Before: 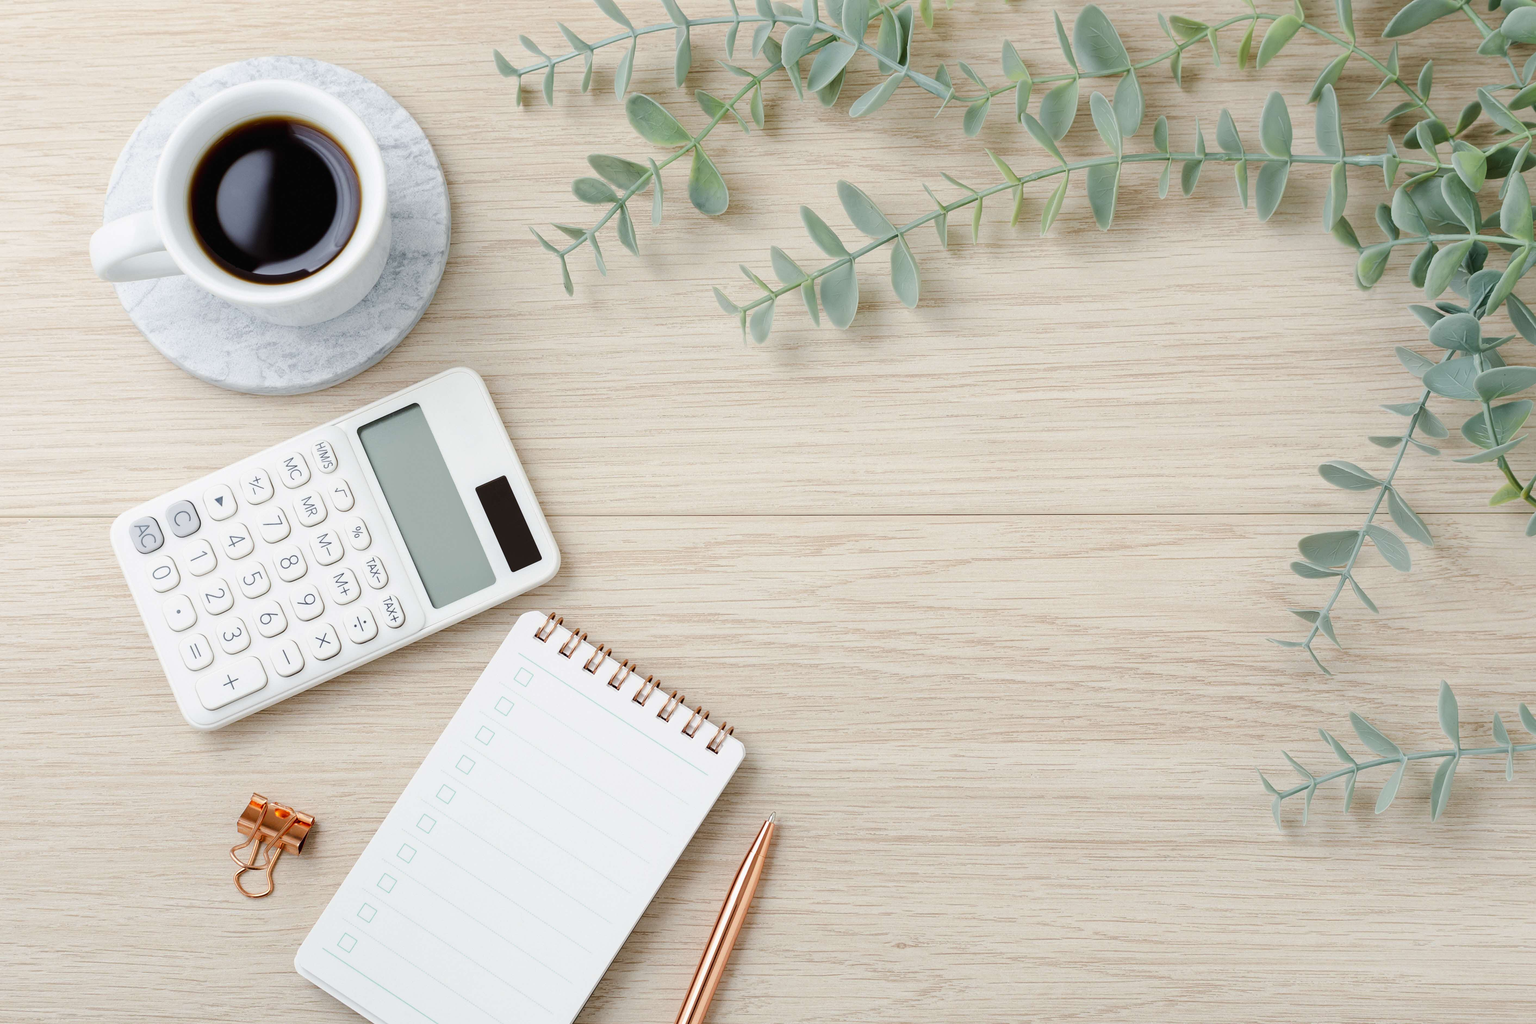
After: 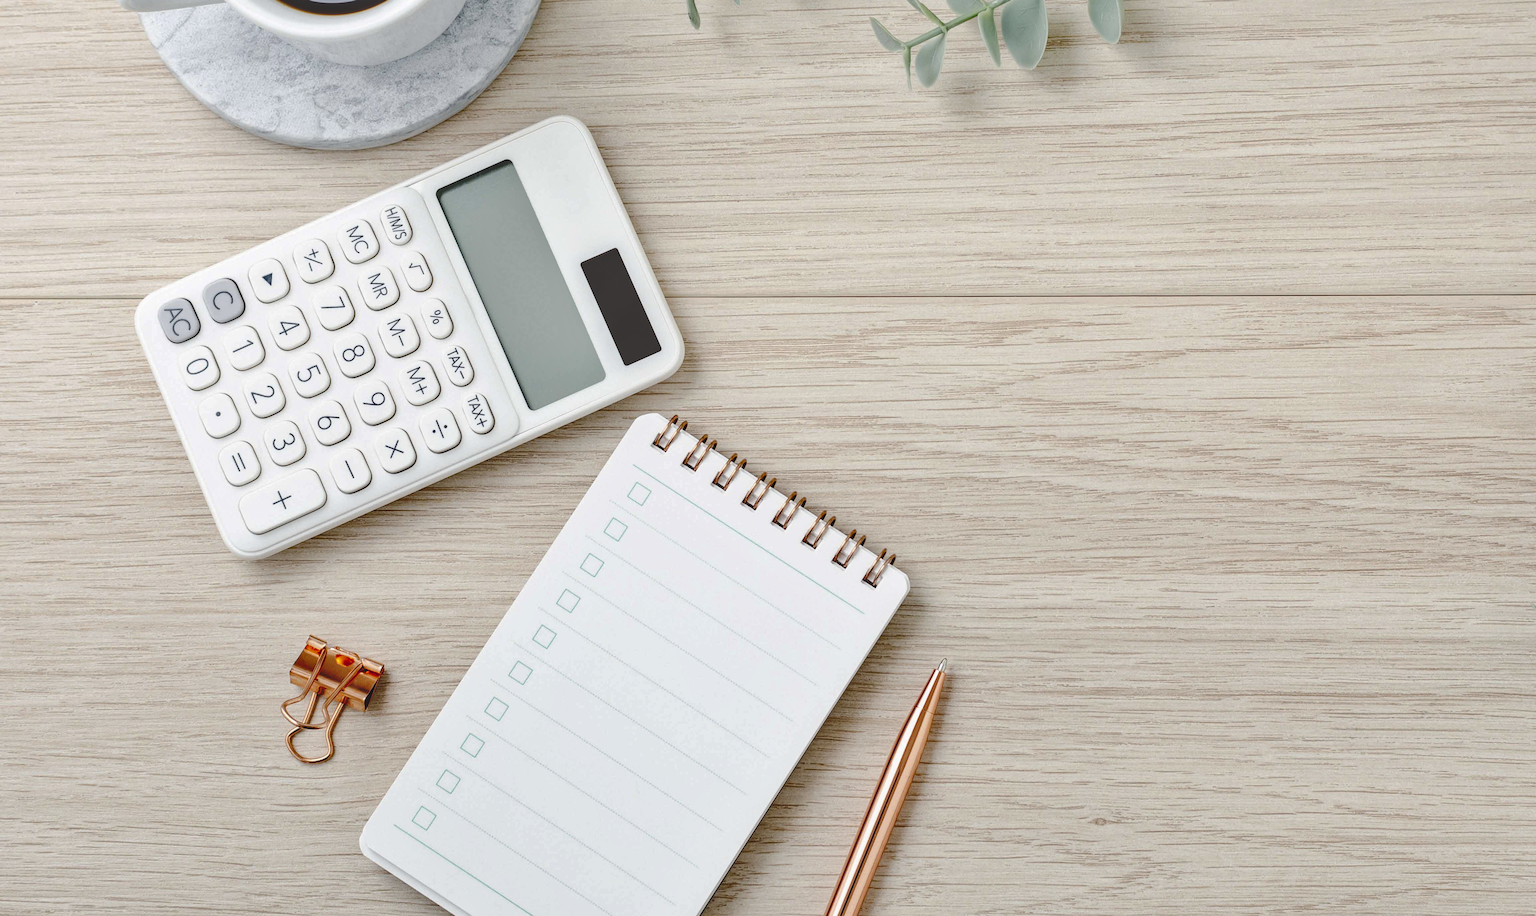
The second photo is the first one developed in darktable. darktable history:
local contrast: on, module defaults
shadows and highlights: low approximation 0.01, soften with gaussian
crop: top 26.638%, right 18.036%
base curve: curves: ch0 [(0, 0.024) (0.055, 0.065) (0.121, 0.166) (0.236, 0.319) (0.693, 0.726) (1, 1)], preserve colors none
